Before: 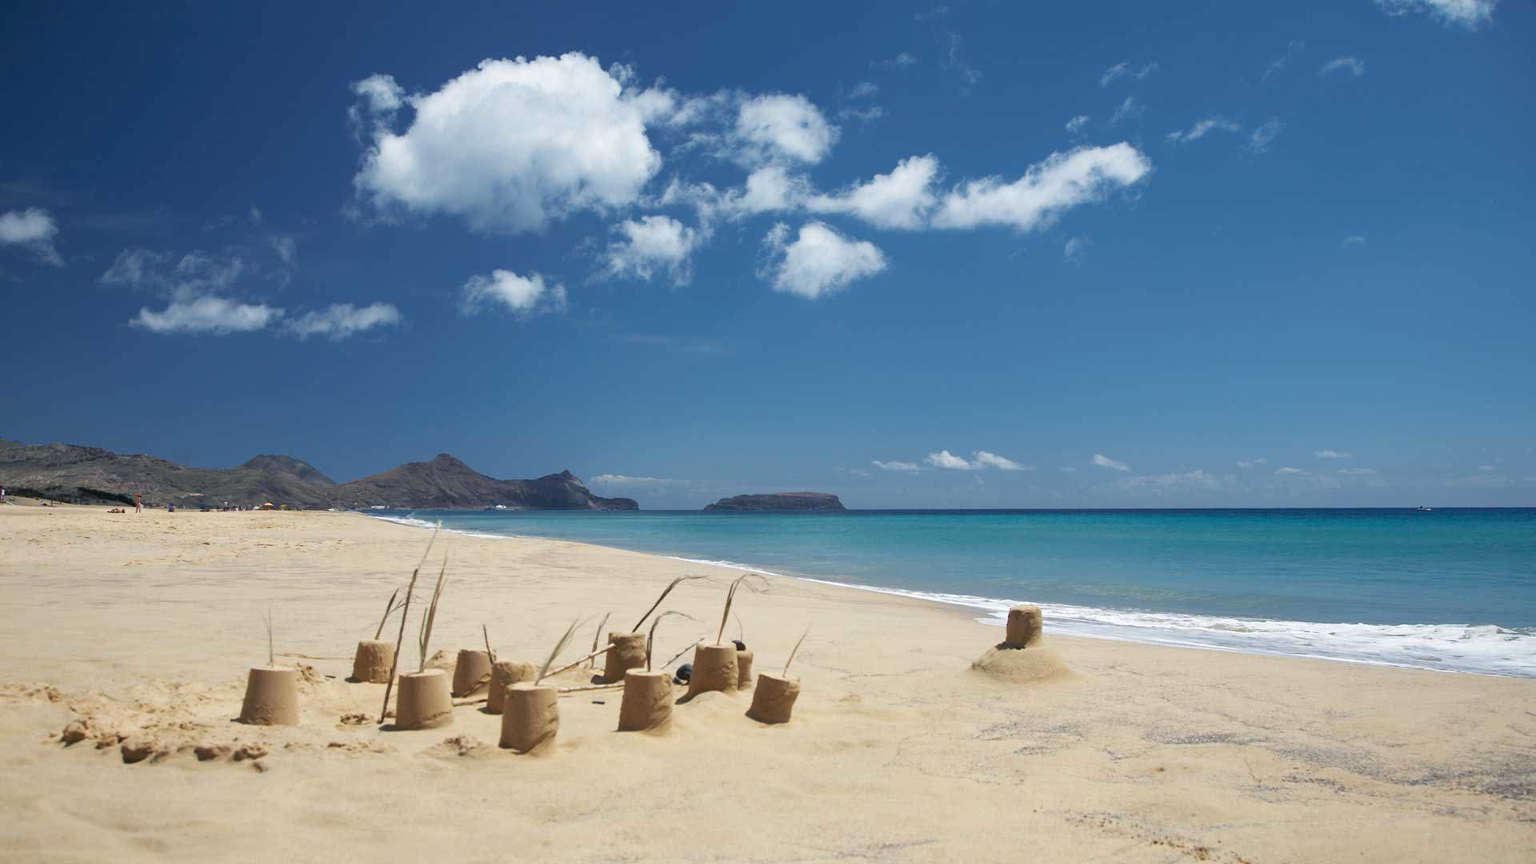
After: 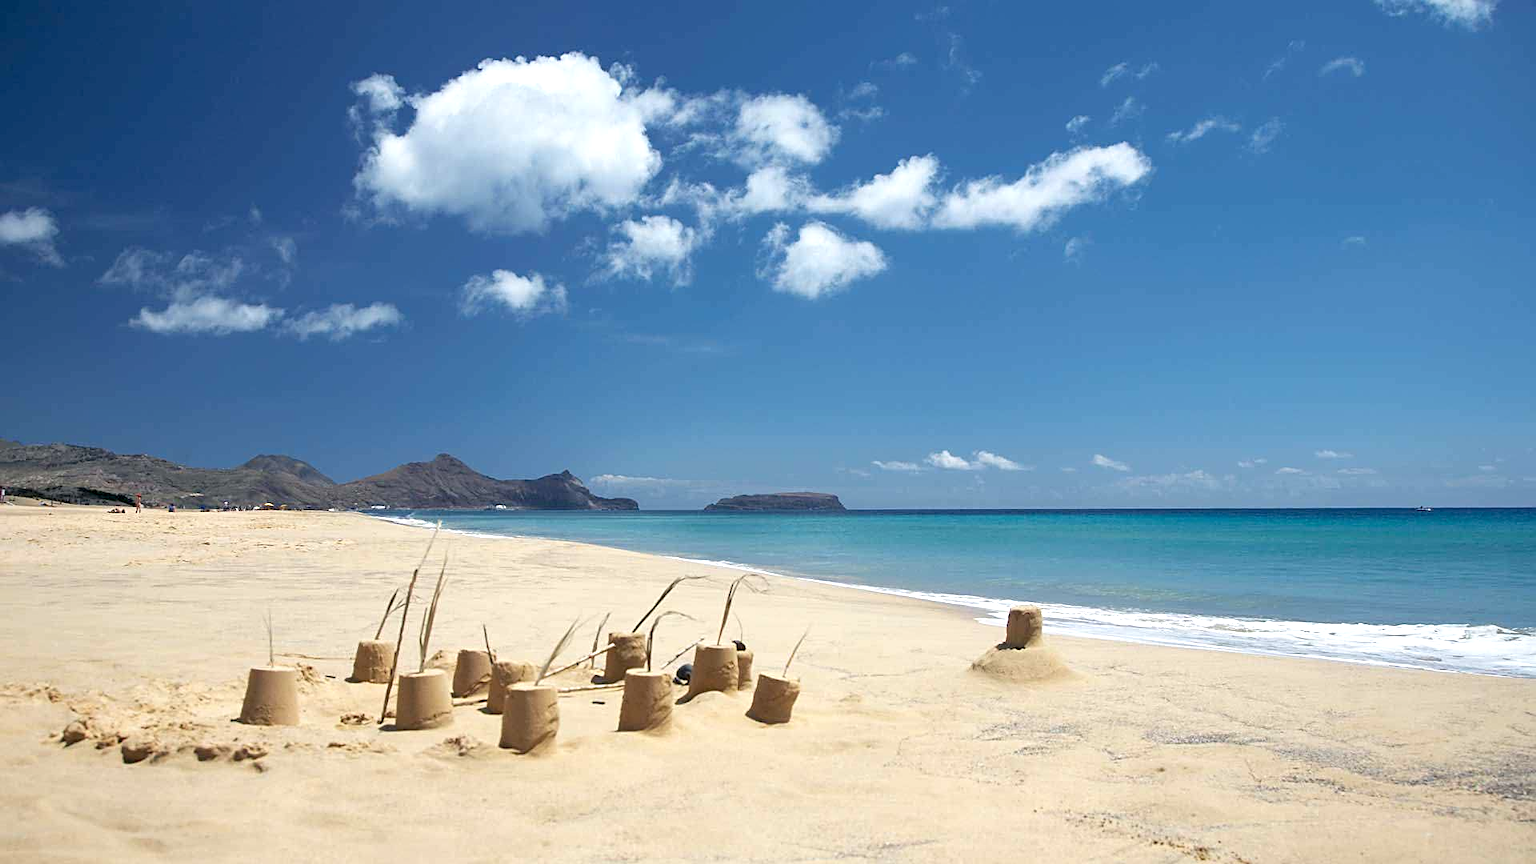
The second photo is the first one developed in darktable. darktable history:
exposure: black level correction 0.005, exposure 0.419 EV, compensate highlight preservation false
sharpen: on, module defaults
